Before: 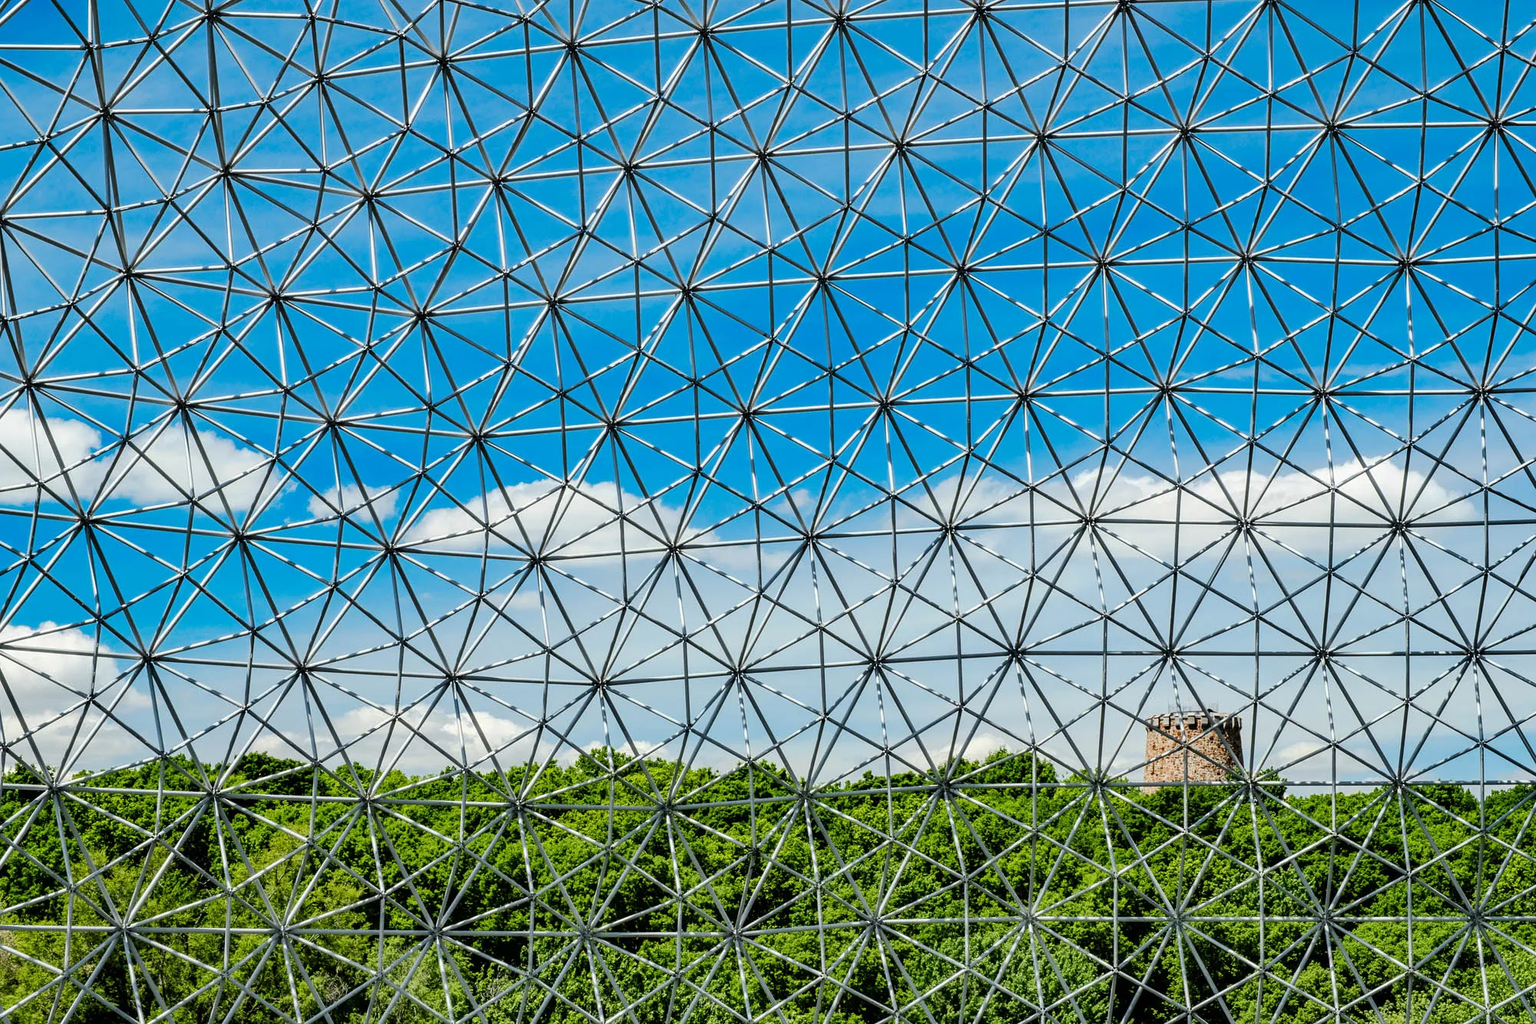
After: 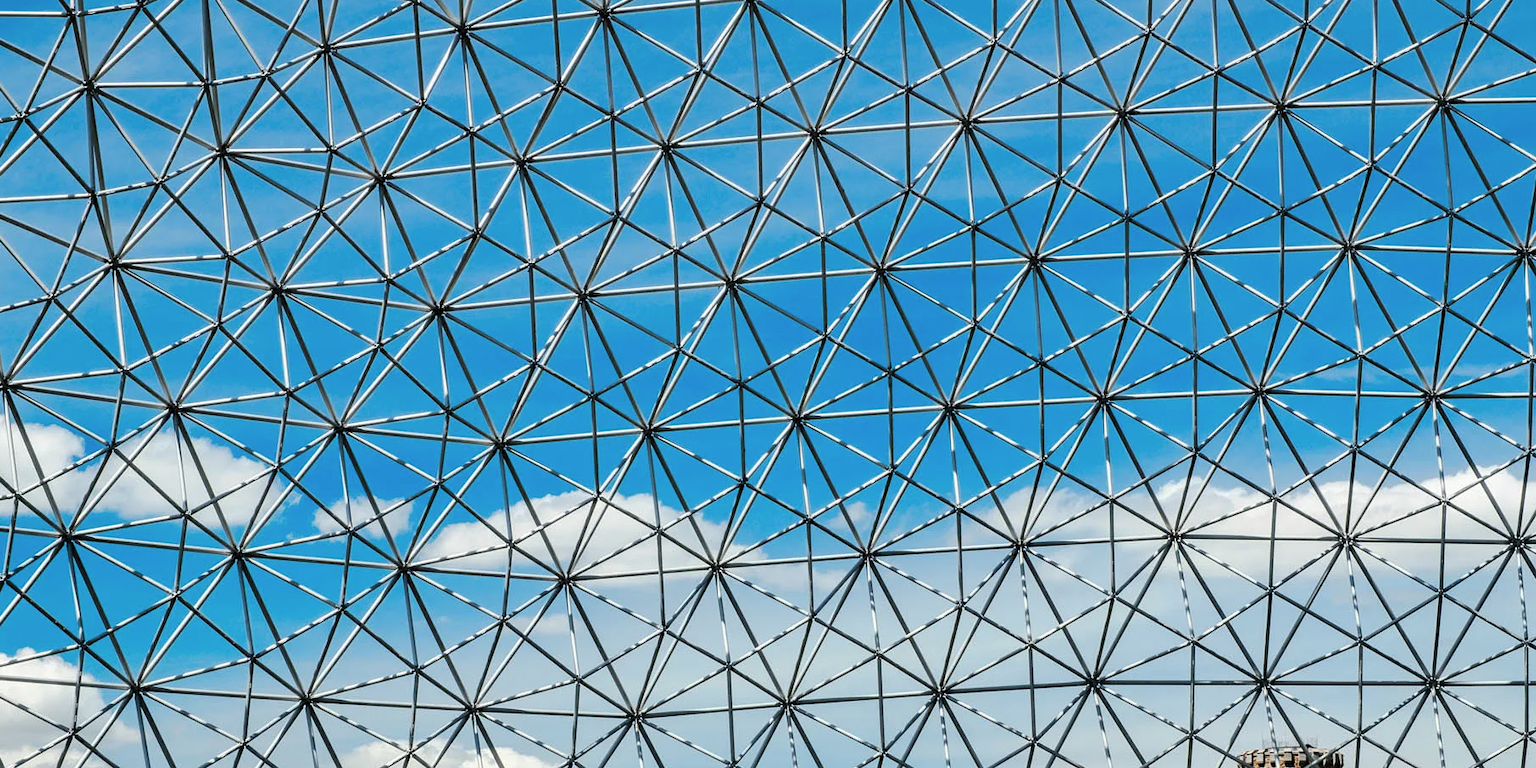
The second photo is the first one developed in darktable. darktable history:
contrast brightness saturation: saturation -0.06
crop: left 1.611%, top 3.427%, right 7.765%, bottom 28.491%
